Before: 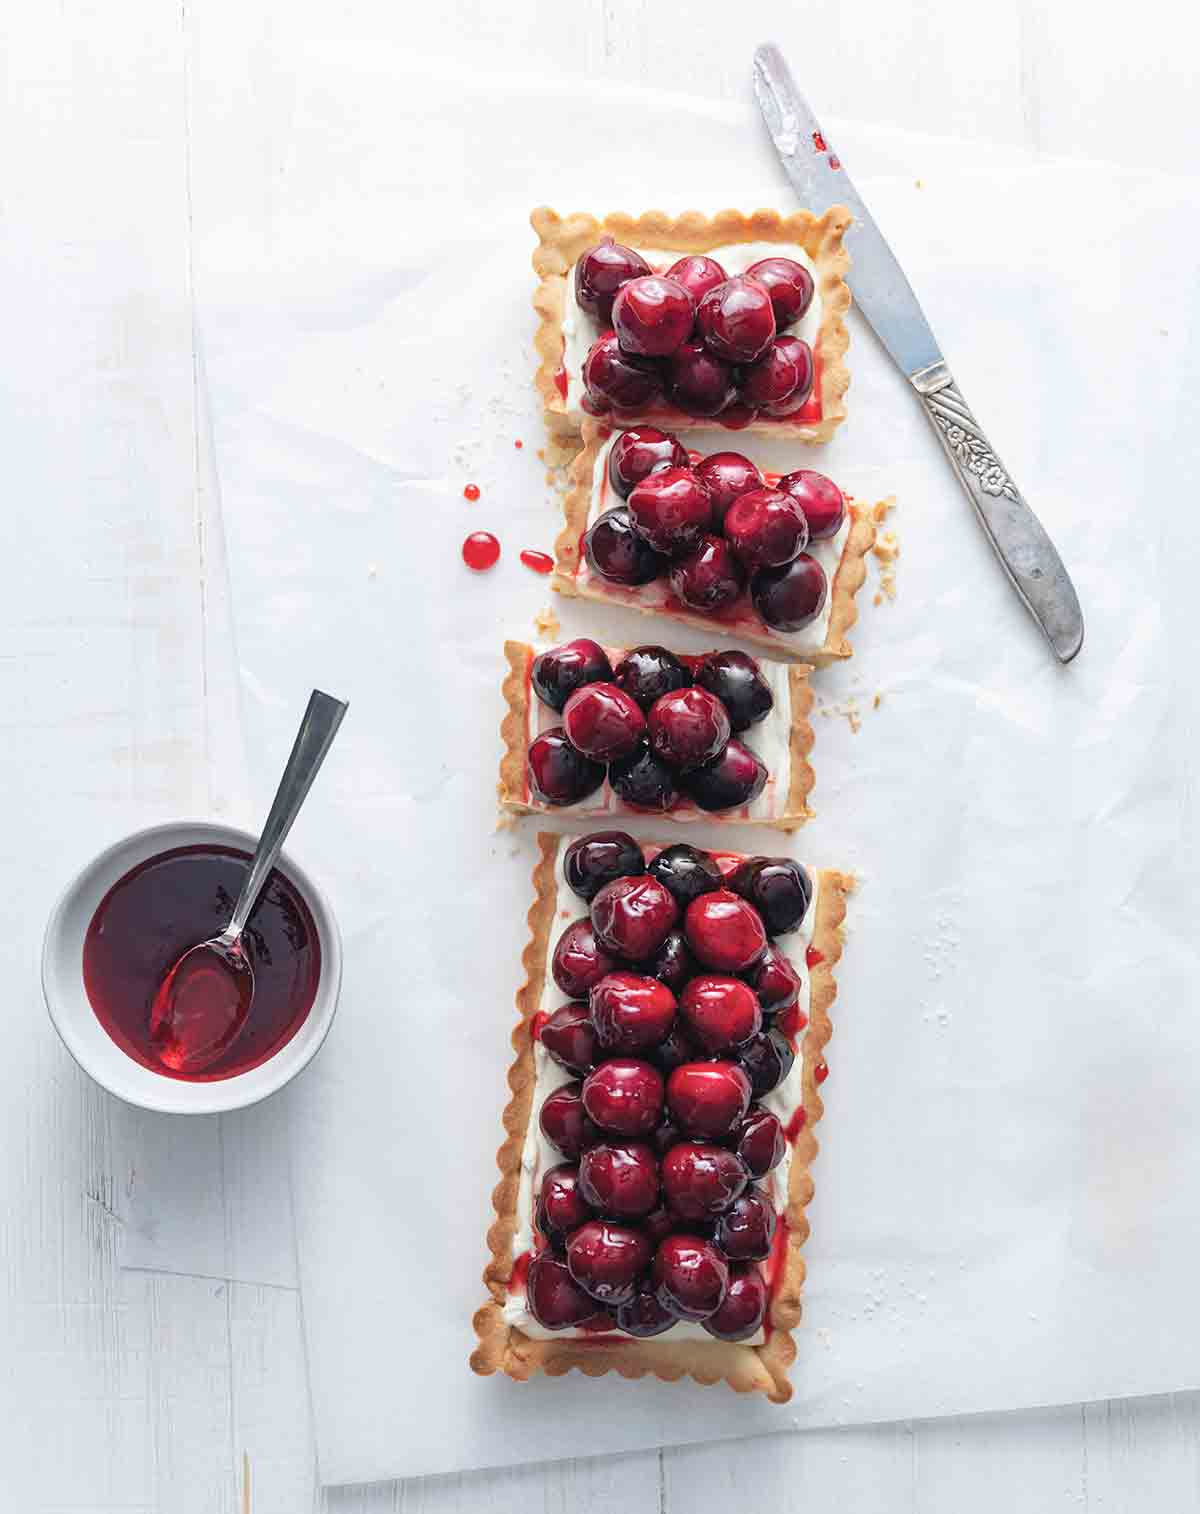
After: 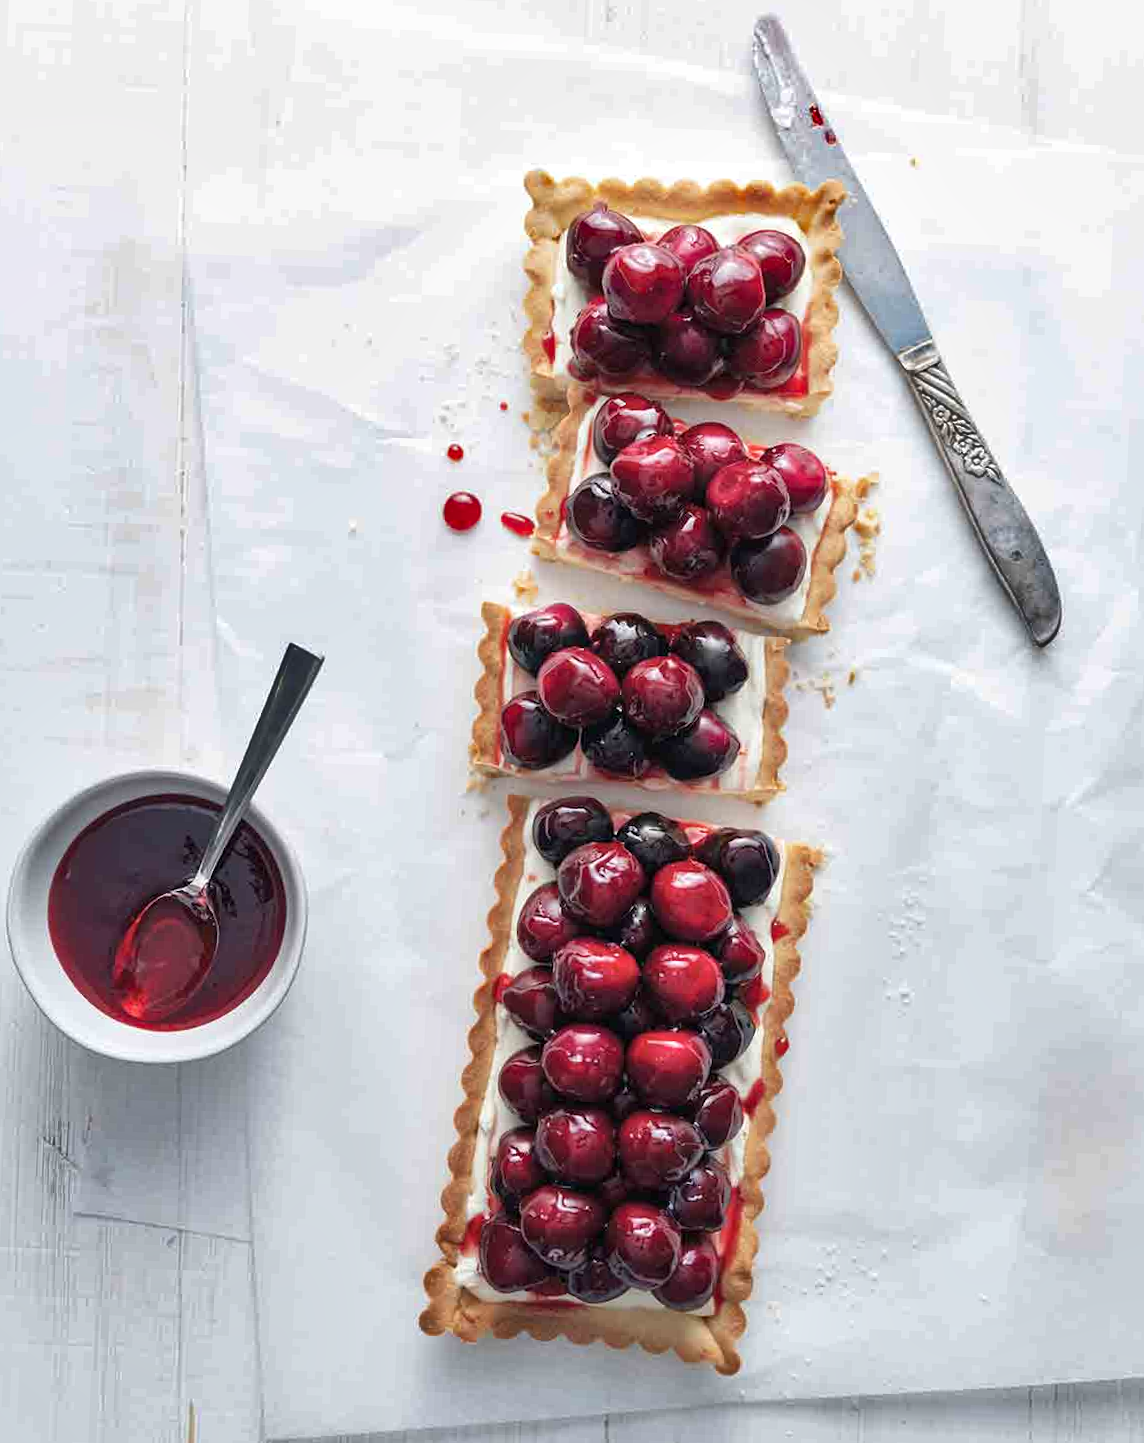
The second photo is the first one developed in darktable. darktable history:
crop and rotate: angle -2.25°
shadows and highlights: shadows 22.41, highlights -49.12, soften with gaussian
local contrast: mode bilateral grid, contrast 20, coarseness 50, detail 119%, midtone range 0.2
